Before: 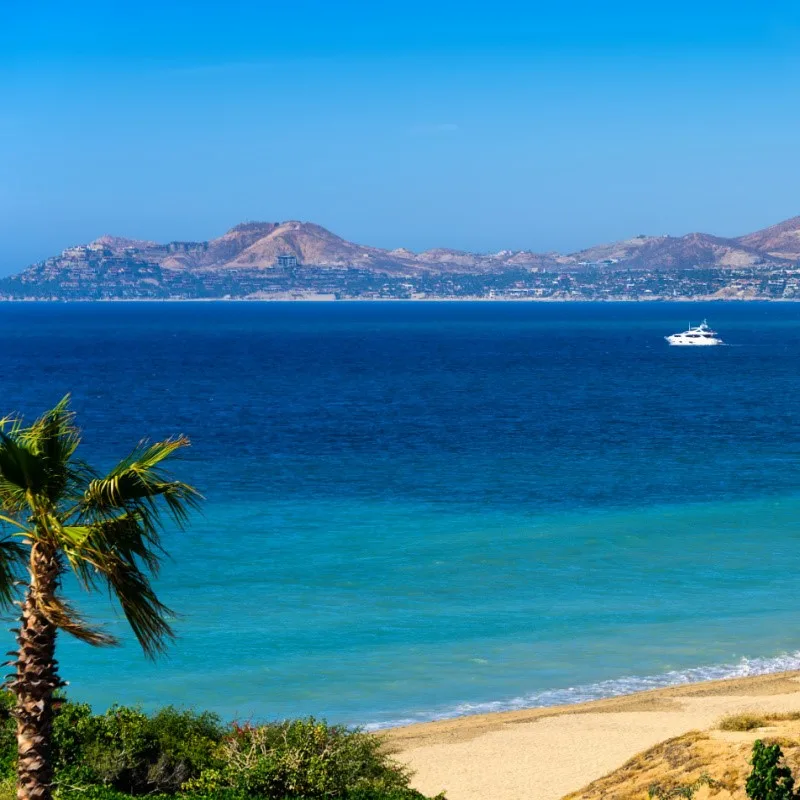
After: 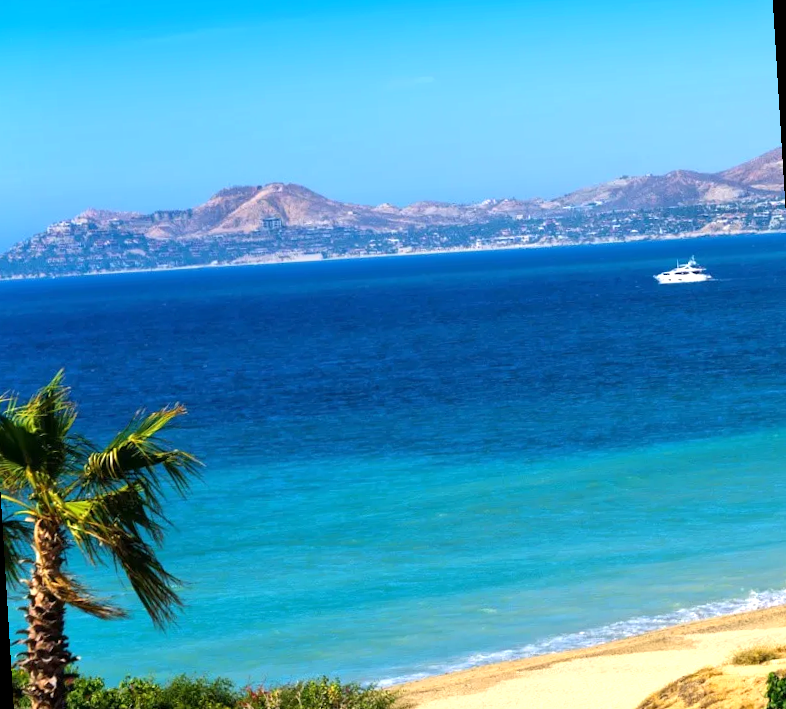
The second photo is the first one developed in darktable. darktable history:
rotate and perspective: rotation -3.52°, crop left 0.036, crop right 0.964, crop top 0.081, crop bottom 0.919
exposure: exposure 0.574 EV, compensate highlight preservation false
